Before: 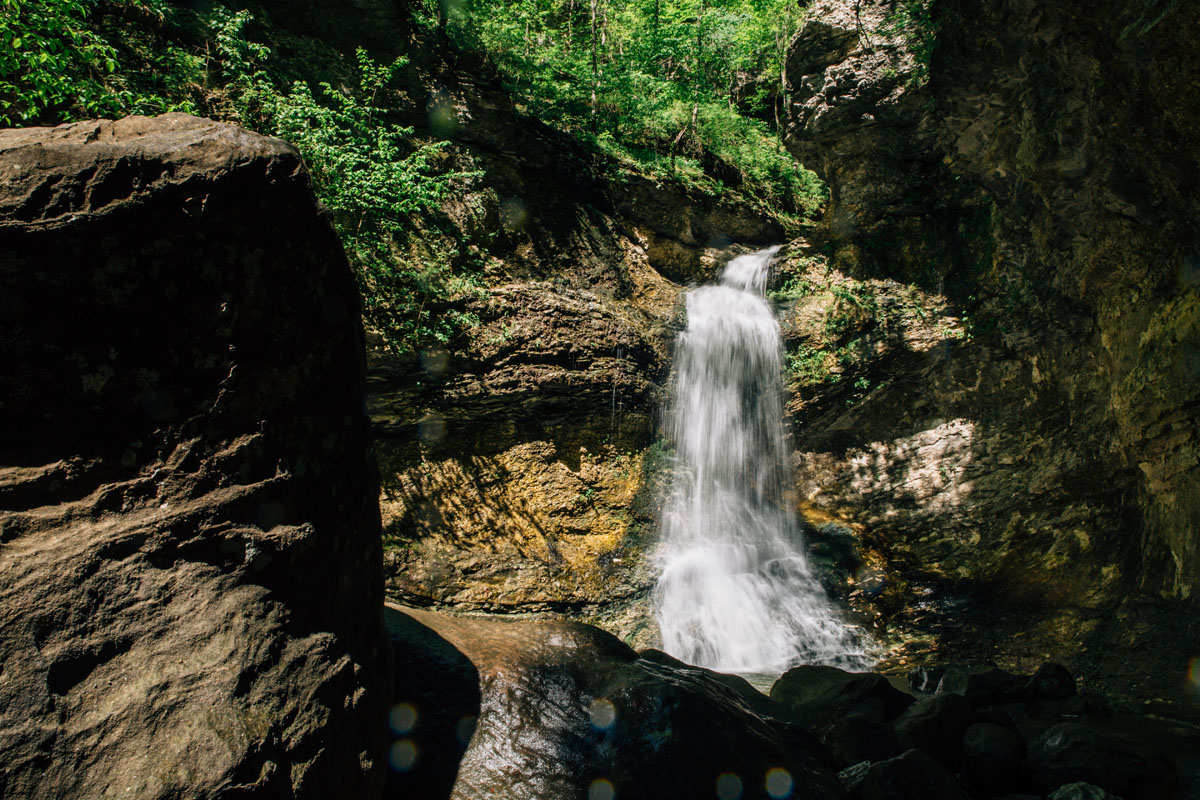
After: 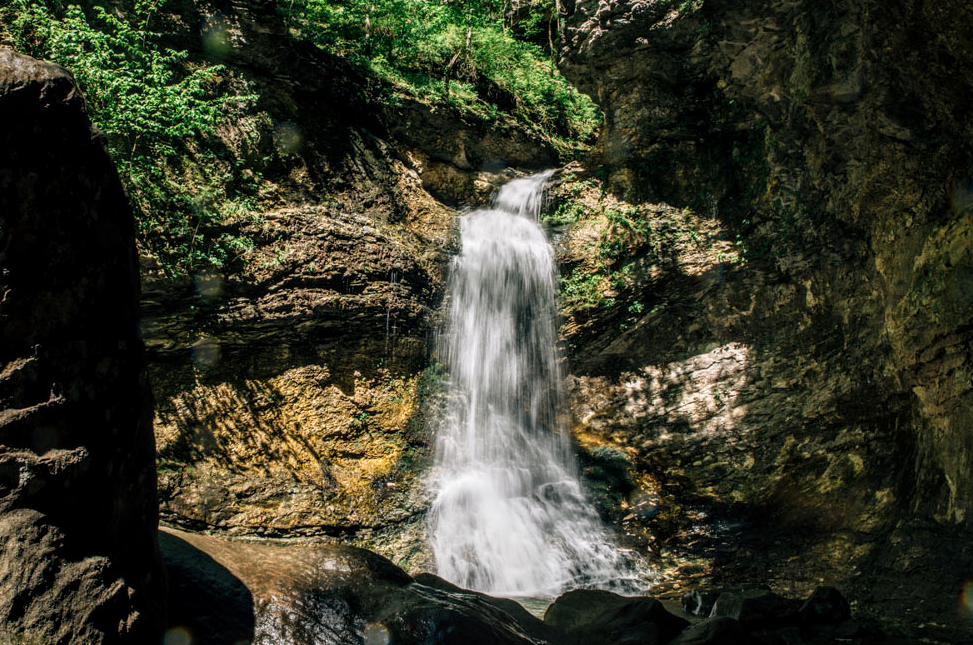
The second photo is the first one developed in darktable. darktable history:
crop: left 18.878%, top 9.61%, right 0.001%, bottom 9.649%
local contrast: detail 130%
